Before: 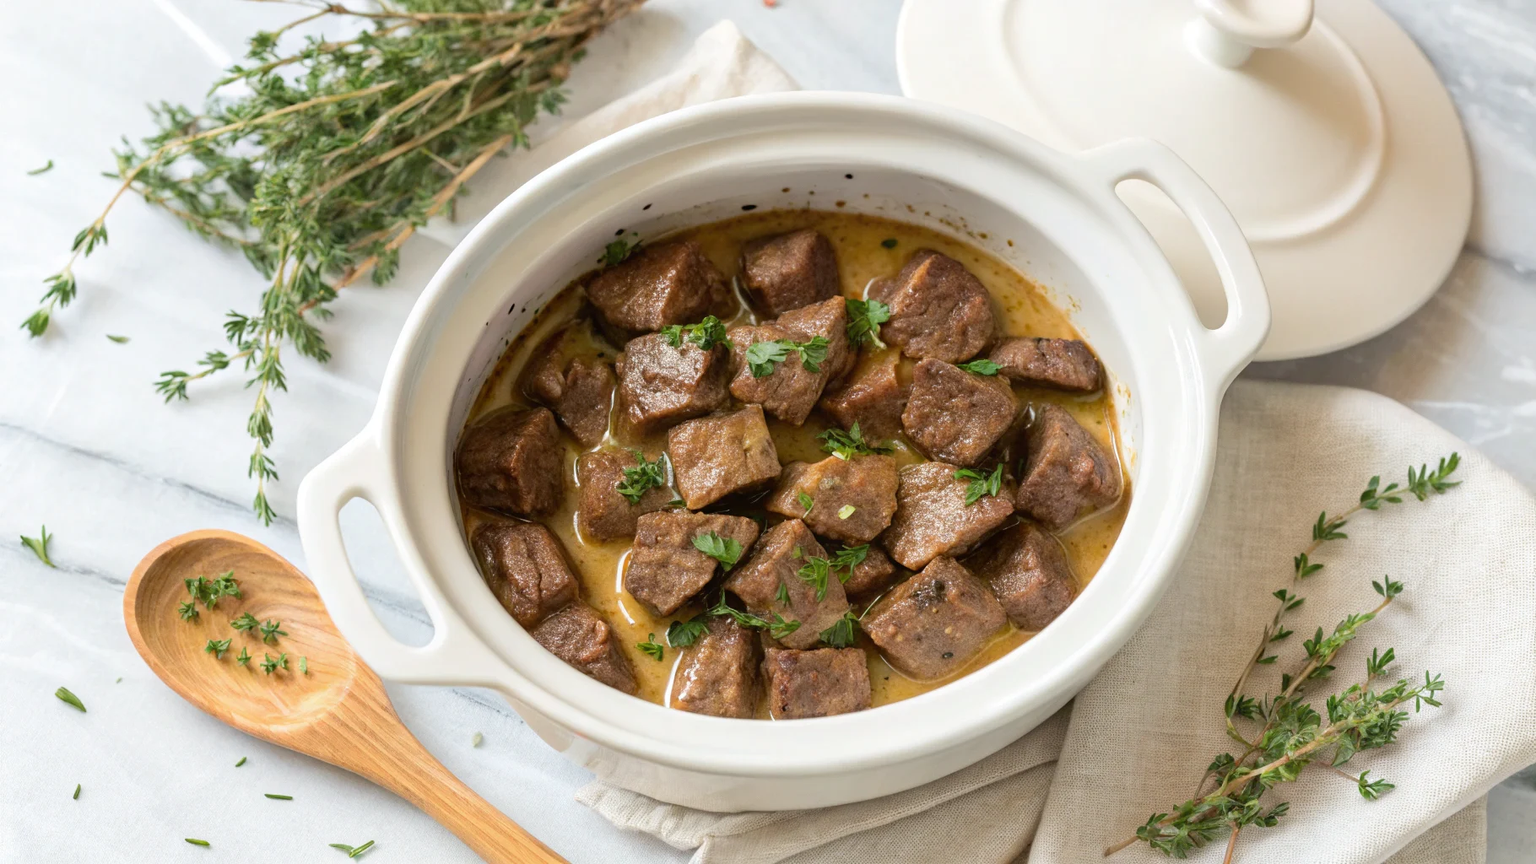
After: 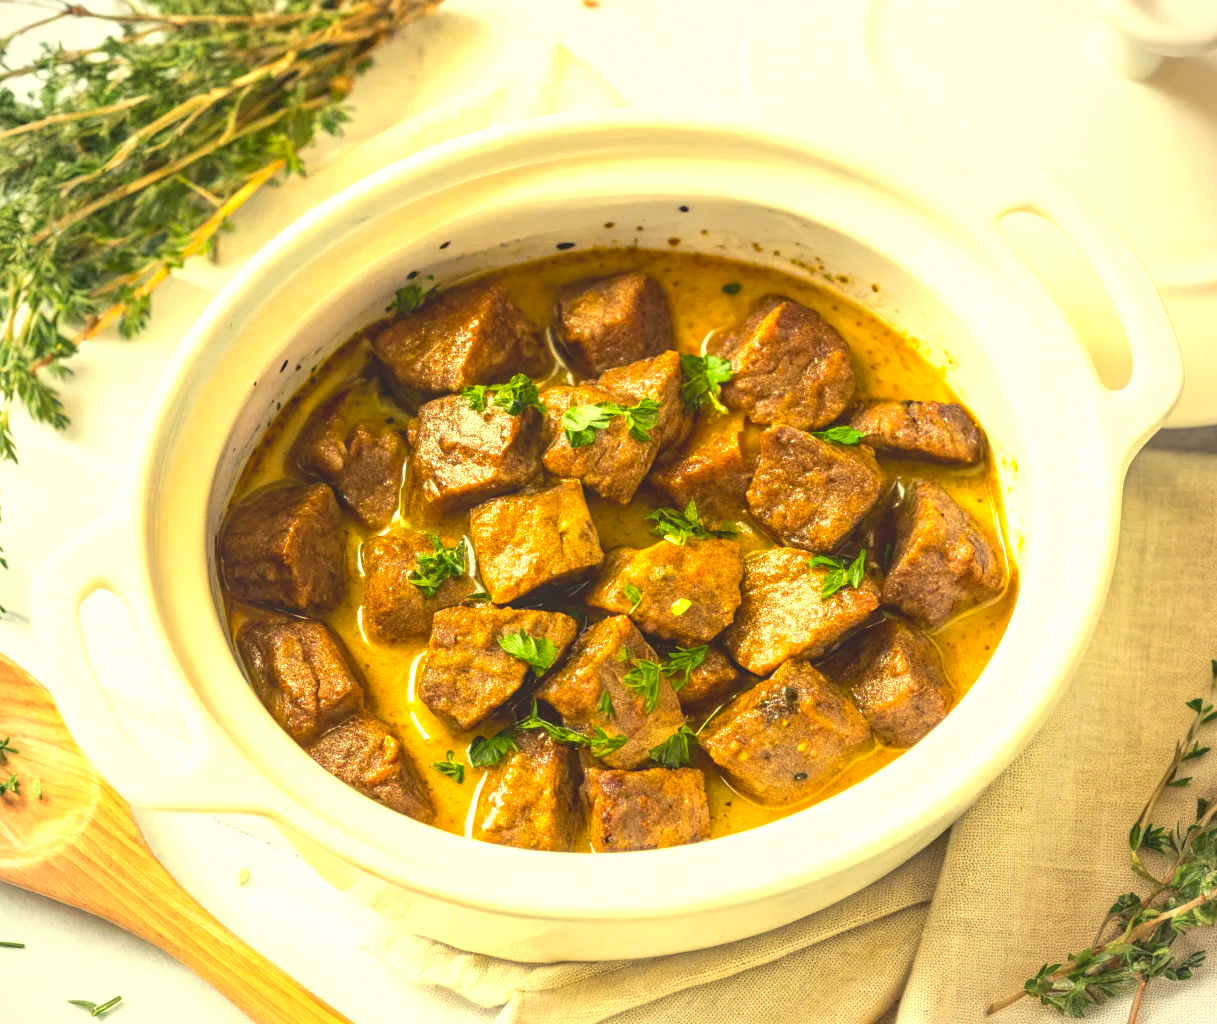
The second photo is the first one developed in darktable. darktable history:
local contrast: on, module defaults
color balance rgb: highlights gain › chroma 8.001%, highlights gain › hue 85.71°, perceptual saturation grading › global saturation 30.319%, perceptual brilliance grading › global brilliance 15.765%, perceptual brilliance grading › shadows -35.828%
exposure: black level correction 0, exposure 1.096 EV, compensate highlight preservation false
contrast brightness saturation: contrast -0.295
crop and rotate: left 17.719%, right 15.412%
vignetting: fall-off radius 60.91%
